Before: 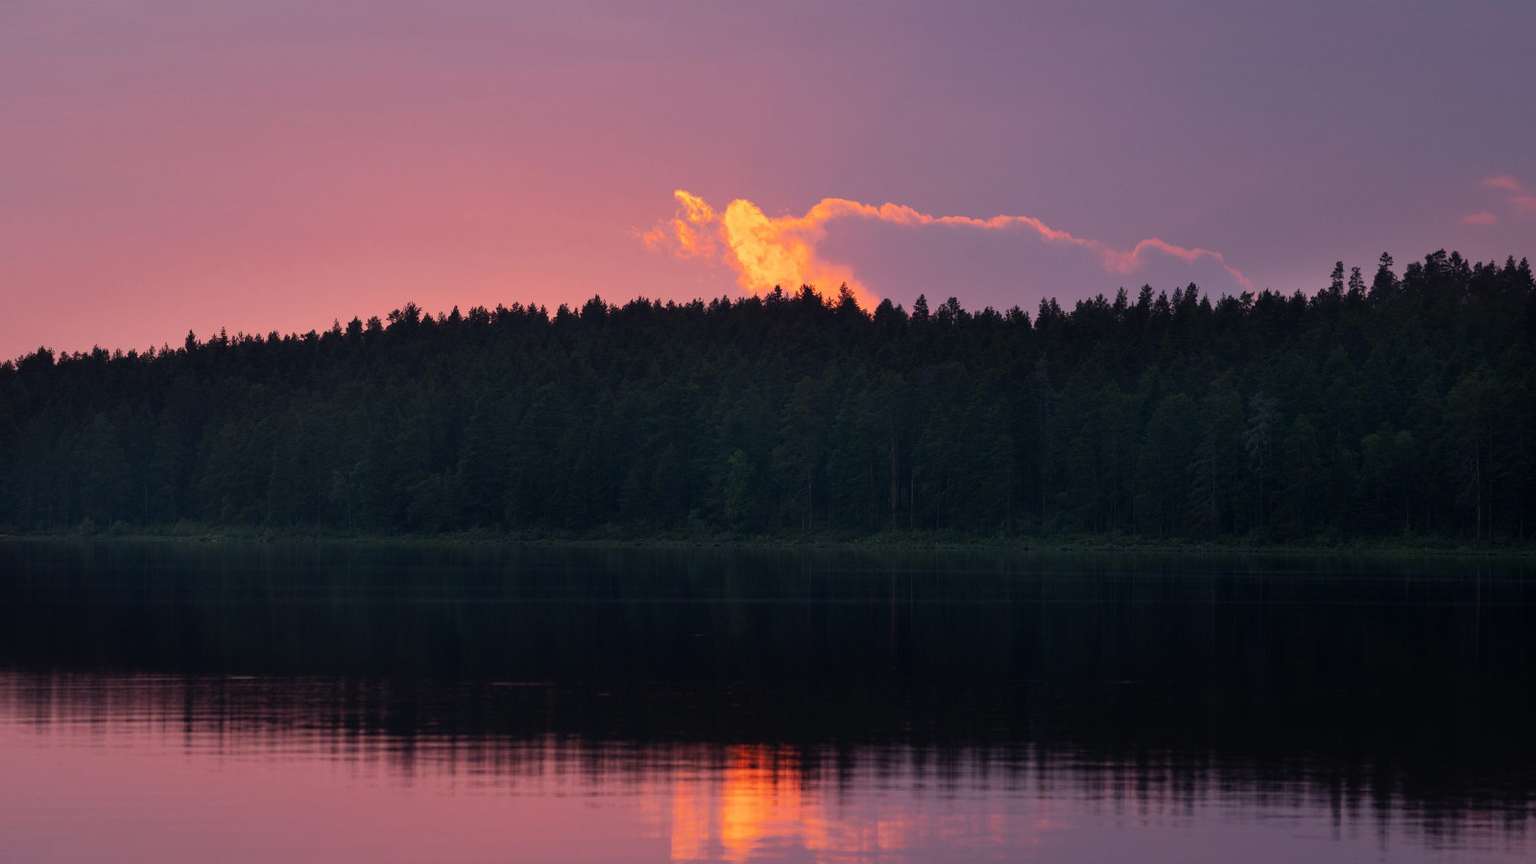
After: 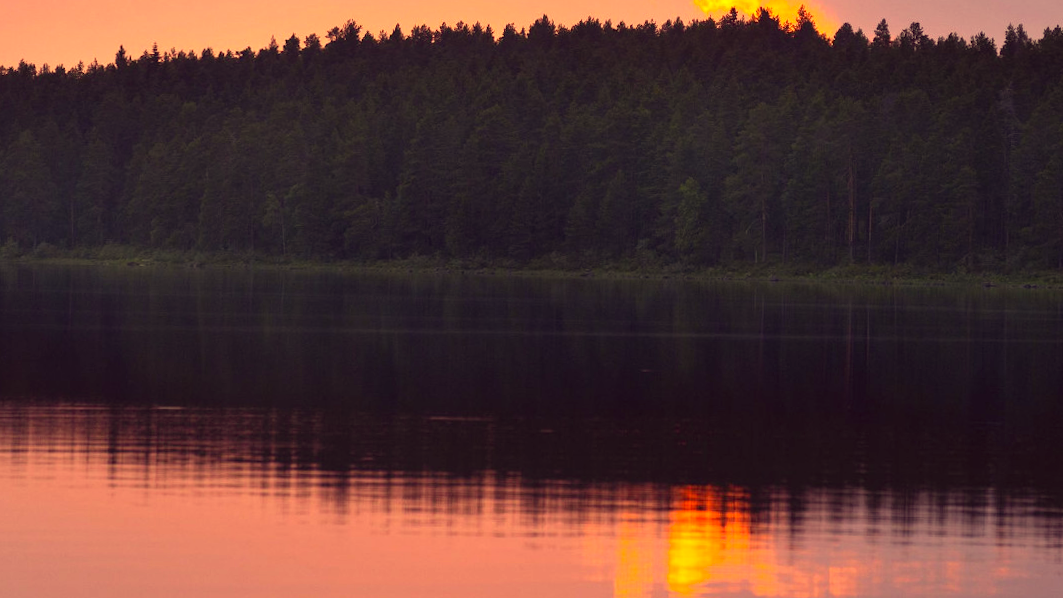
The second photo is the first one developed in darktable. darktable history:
color correction: highlights a* -0.482, highlights b* 40, shadows a* 9.8, shadows b* -0.161
crop and rotate: angle -0.82°, left 3.85%, top 31.828%, right 27.992%
exposure: black level correction 0, exposure 0.9 EV, compensate exposure bias true, compensate highlight preservation false
